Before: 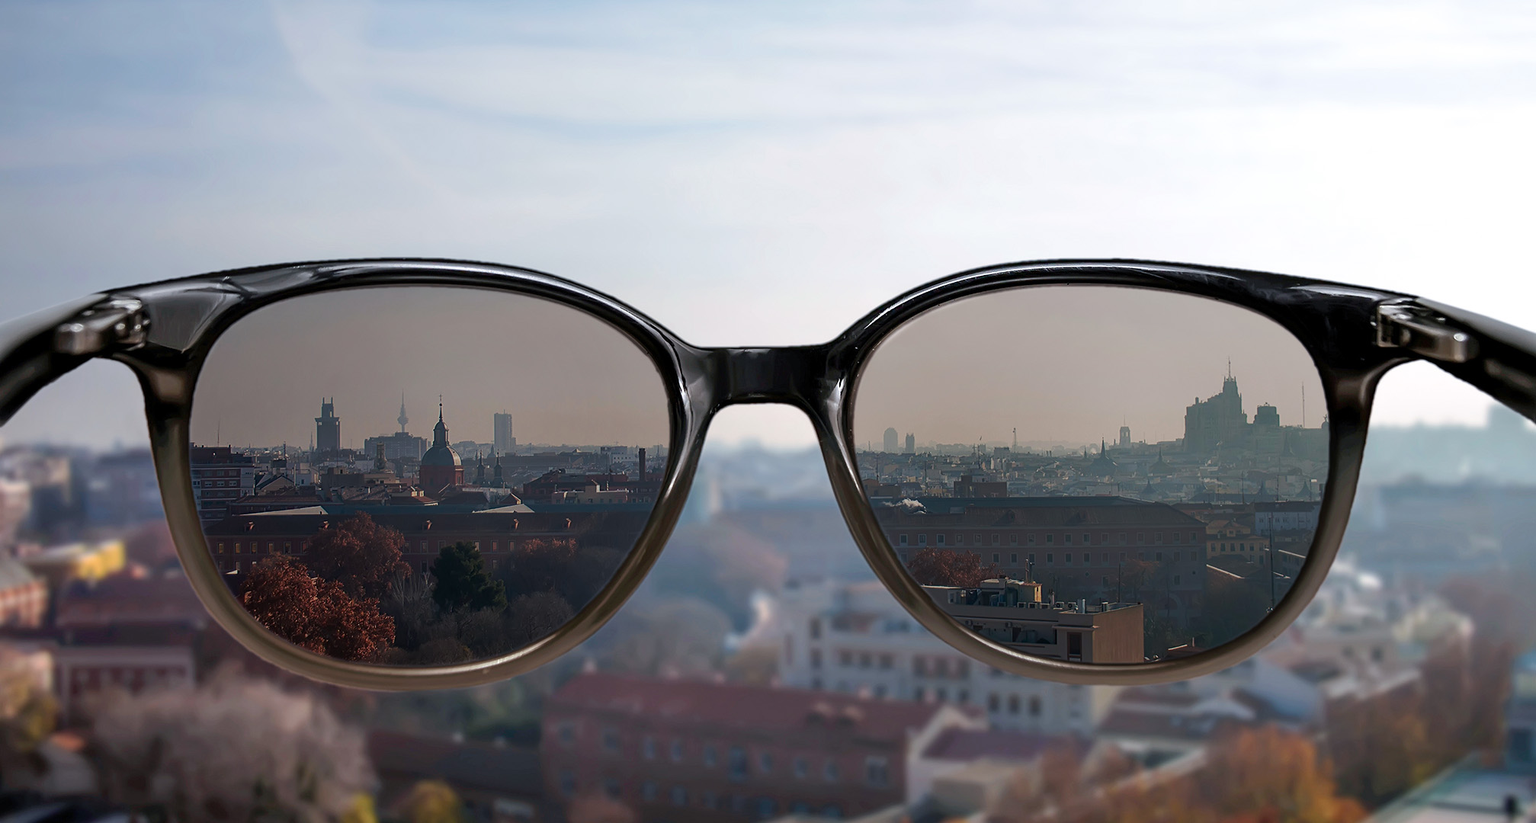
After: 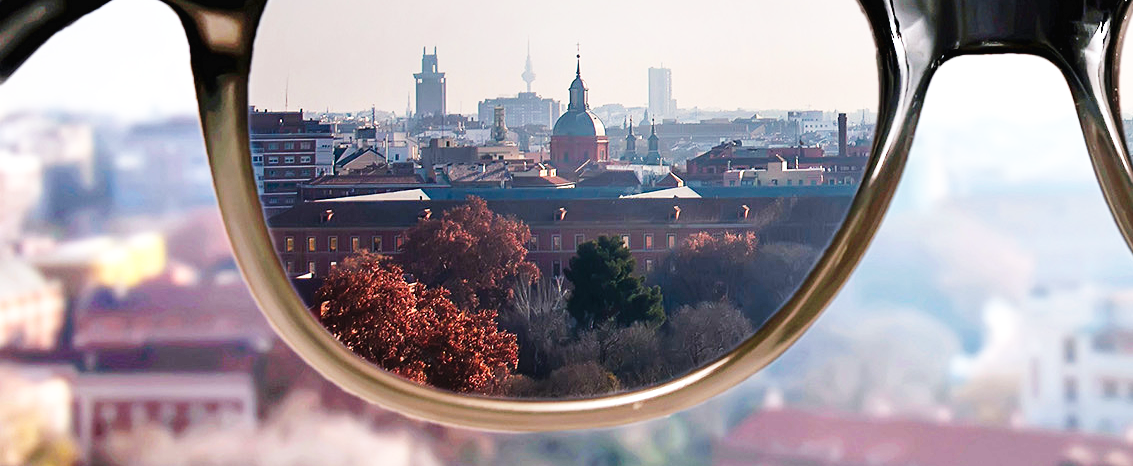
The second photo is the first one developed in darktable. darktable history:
crop: top 44.005%, right 43.767%, bottom 12.795%
base curve: curves: ch0 [(0, 0.003) (0.001, 0.002) (0.006, 0.004) (0.02, 0.022) (0.048, 0.086) (0.094, 0.234) (0.162, 0.431) (0.258, 0.629) (0.385, 0.8) (0.548, 0.918) (0.751, 0.988) (1, 1)], preserve colors none
exposure: black level correction 0, exposure 1.001 EV, compensate highlight preservation false
